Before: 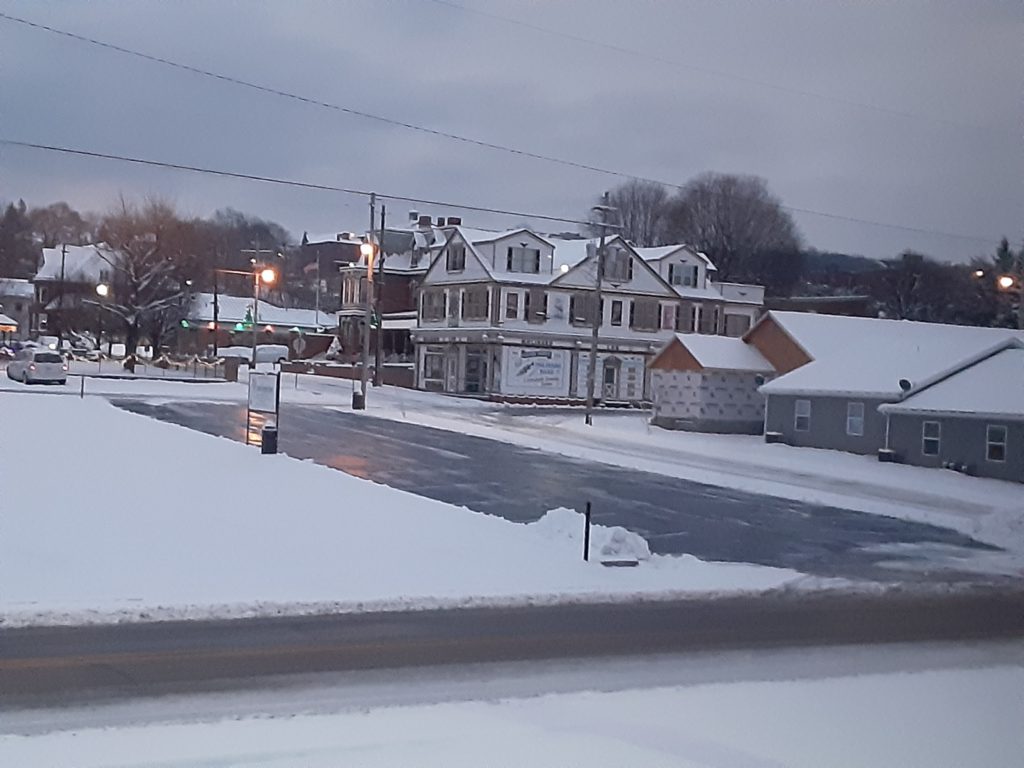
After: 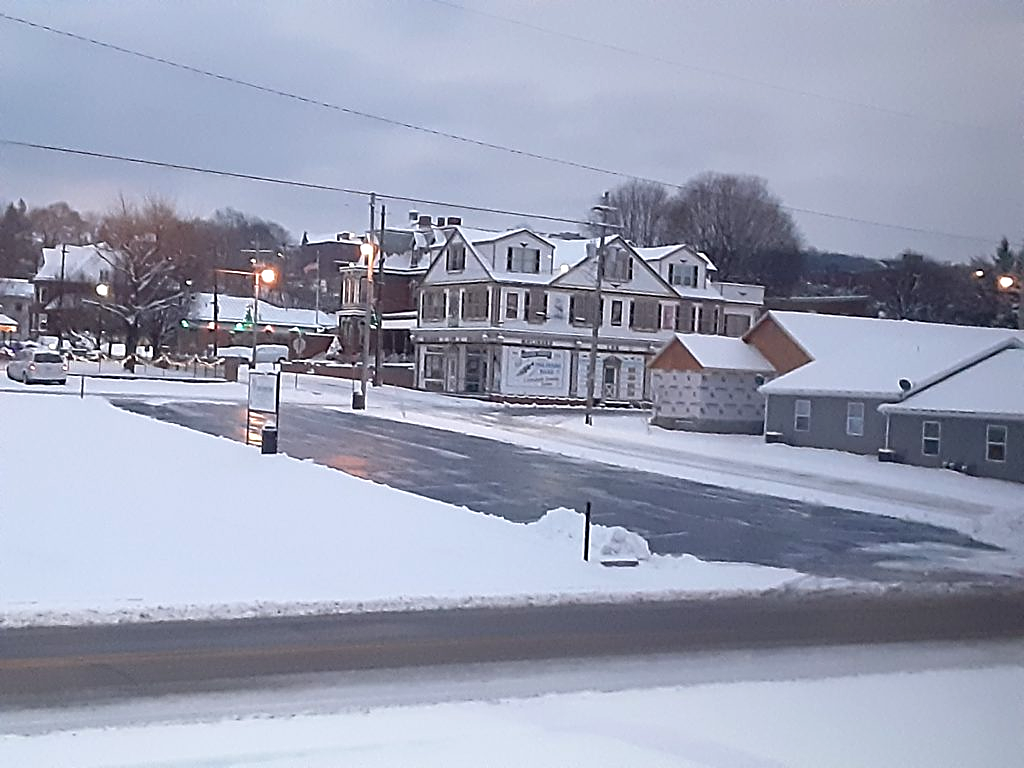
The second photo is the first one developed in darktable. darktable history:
sharpen: on, module defaults
exposure: exposure 0.507 EV, compensate highlight preservation false
